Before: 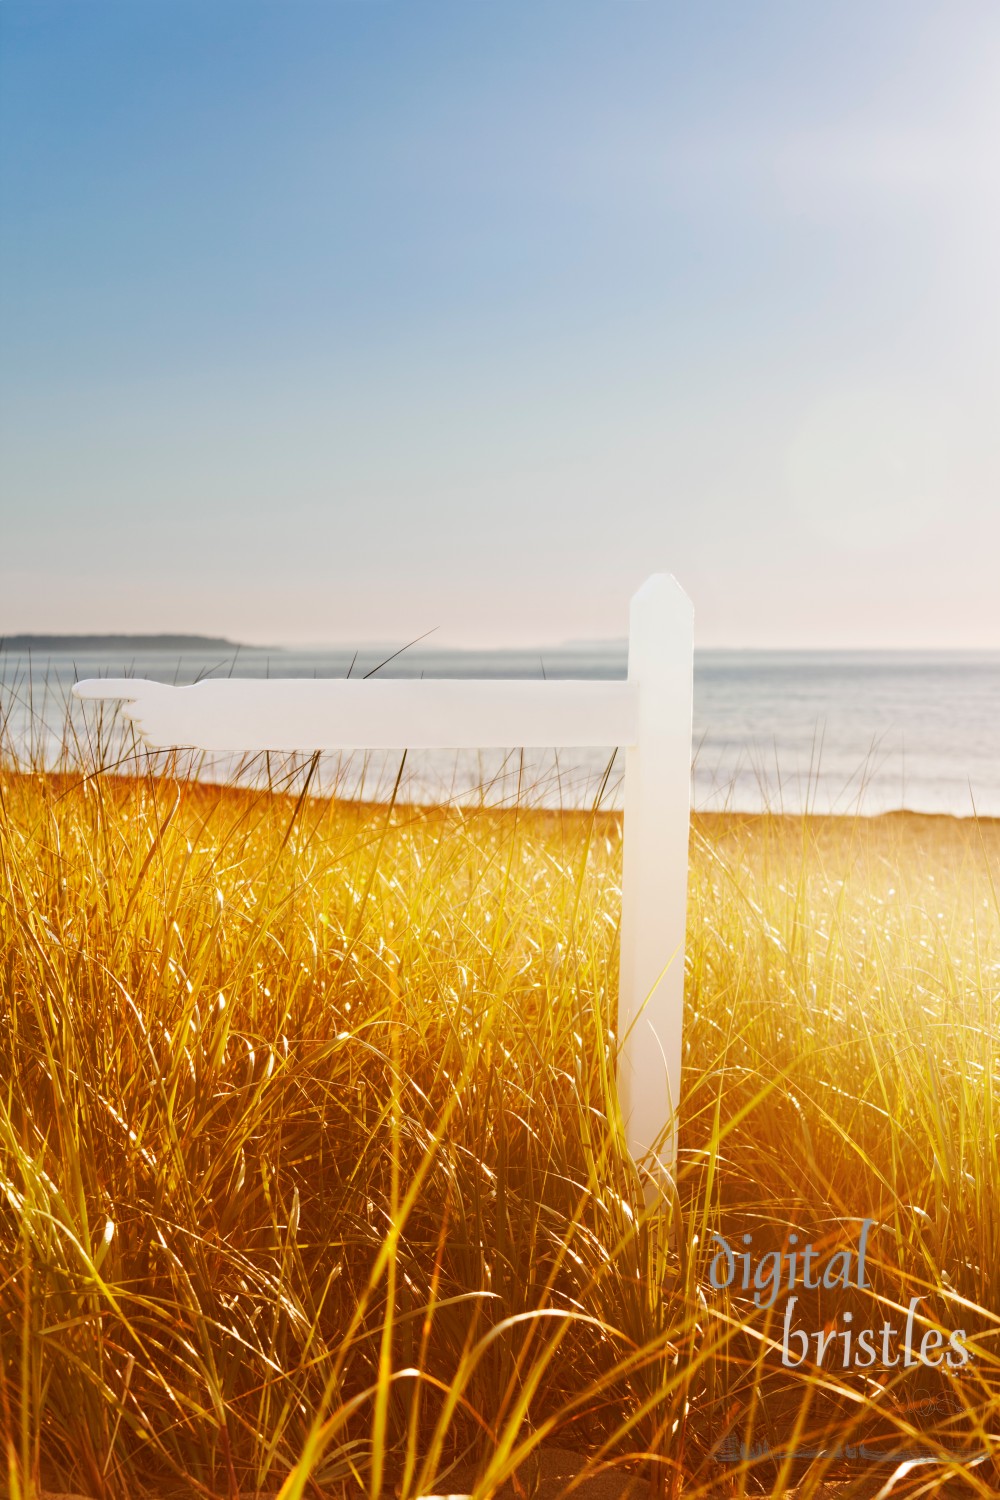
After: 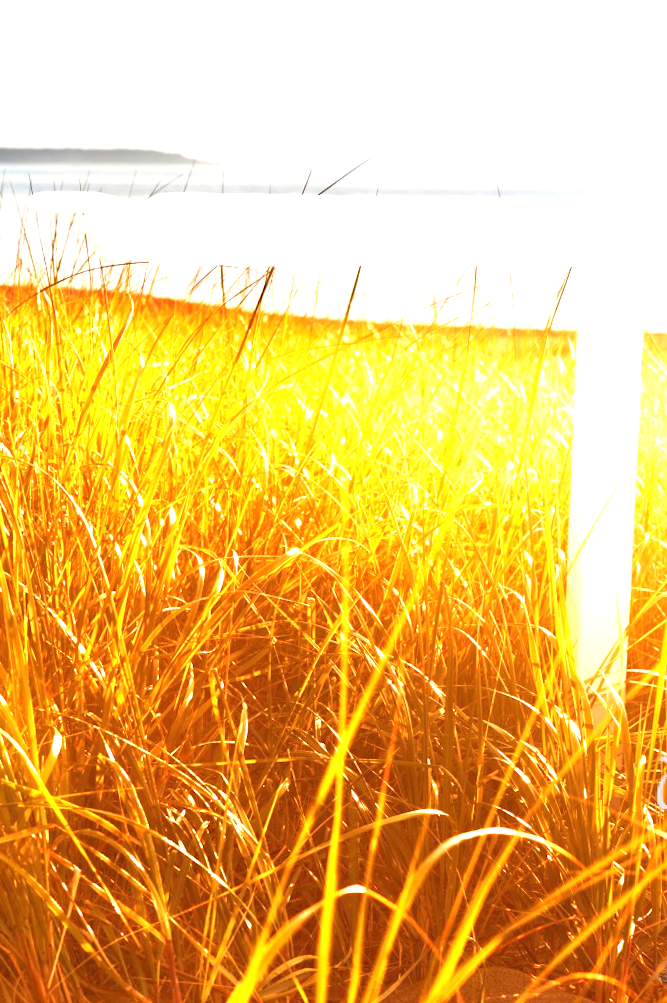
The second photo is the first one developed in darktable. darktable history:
exposure: black level correction 0, exposure 1.45 EV, compensate highlight preservation false
crop and rotate: angle -0.745°, left 3.77%, top 31.813%, right 28.176%
